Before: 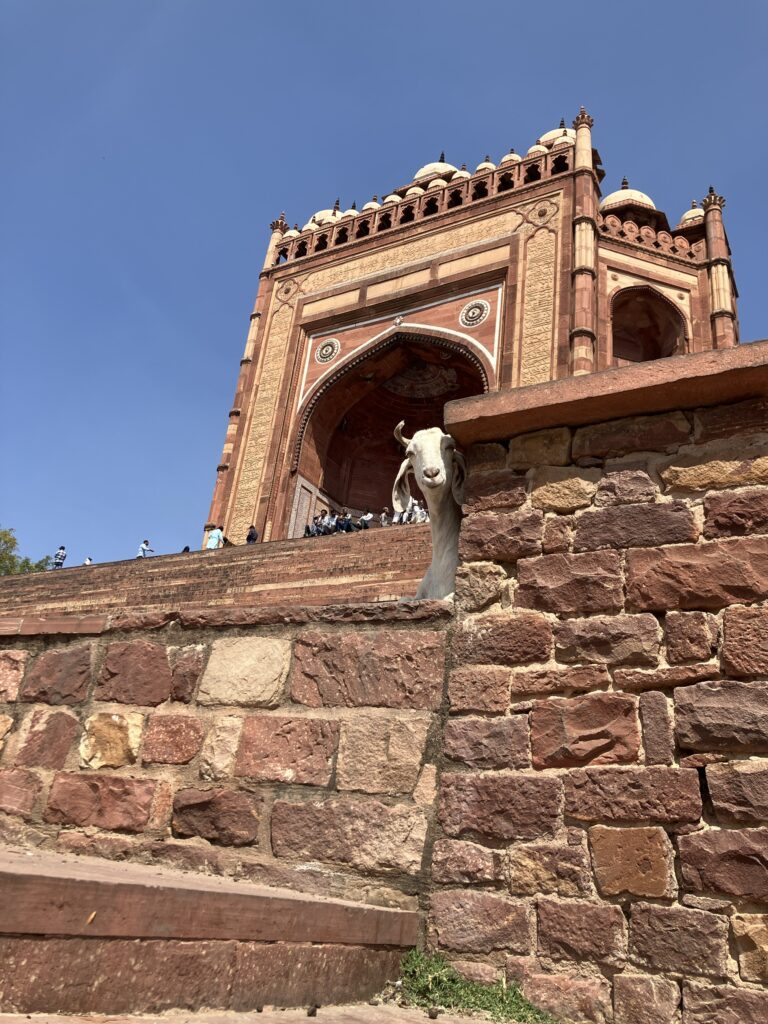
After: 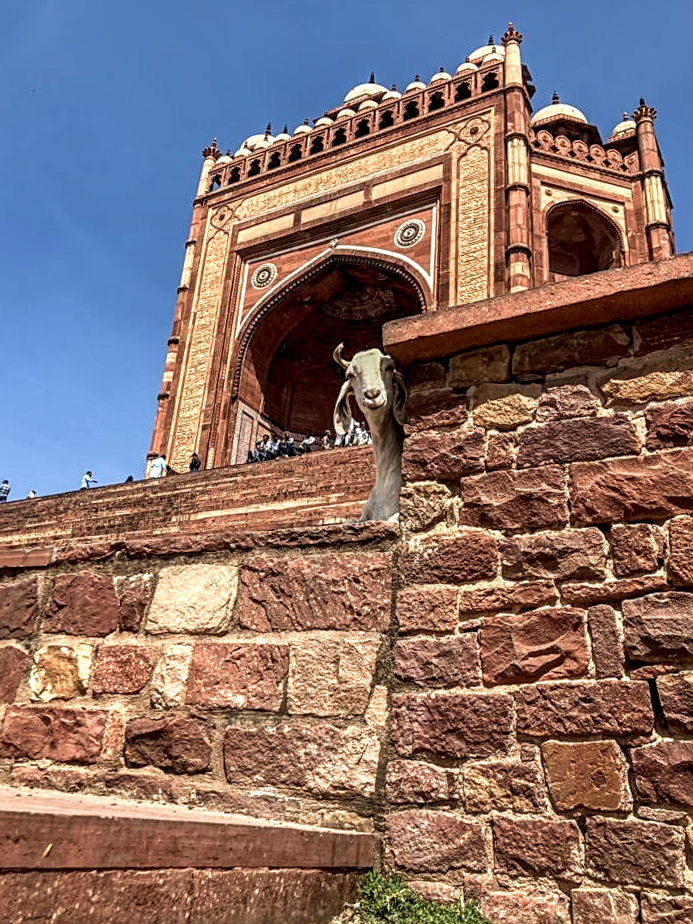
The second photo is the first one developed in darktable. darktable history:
crop and rotate: angle 1.96°, left 5.673%, top 5.673%
local contrast: highlights 0%, shadows 0%, detail 182%
sharpen: on, module defaults
velvia: on, module defaults
